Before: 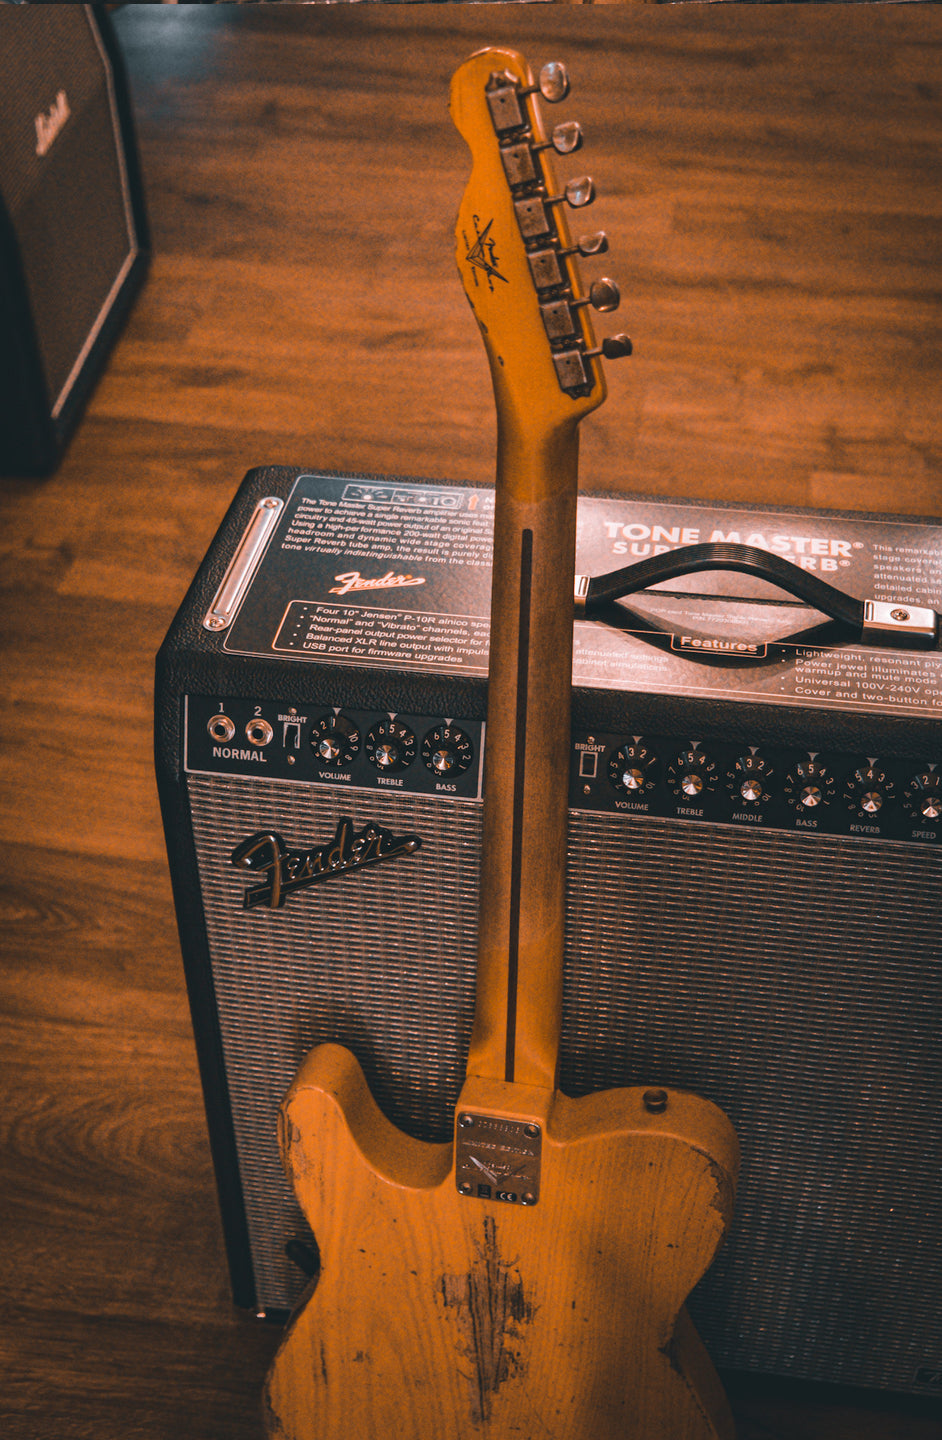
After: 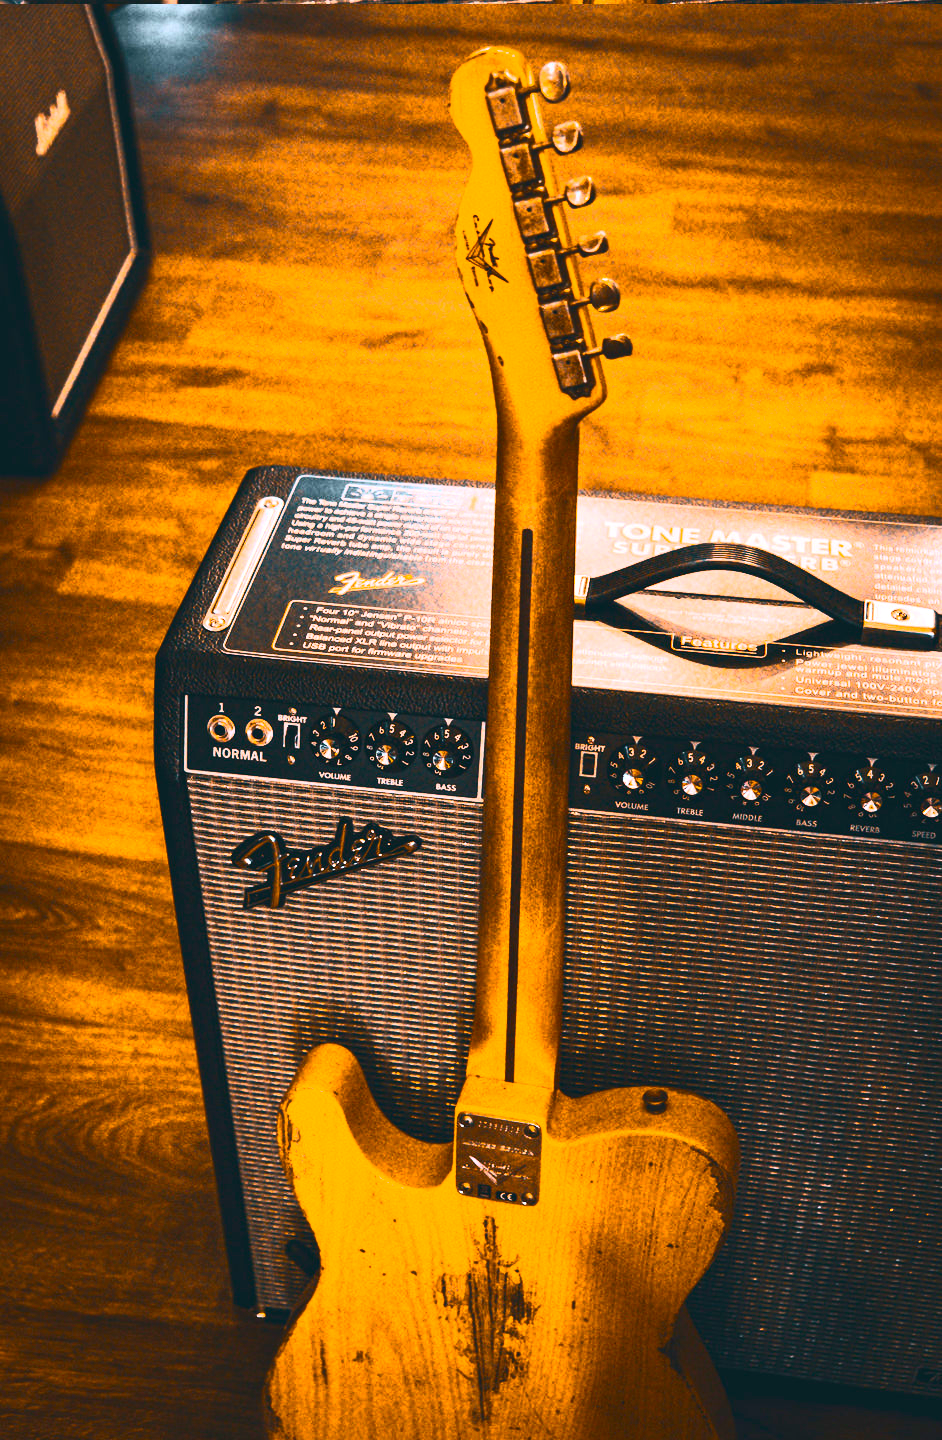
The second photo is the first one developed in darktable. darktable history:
color balance rgb: linear chroma grading › global chroma 20%, perceptual saturation grading › global saturation 25%, perceptual brilliance grading › global brilliance 20%, global vibrance 20%
contrast brightness saturation: contrast 0.62, brightness 0.34, saturation 0.14
